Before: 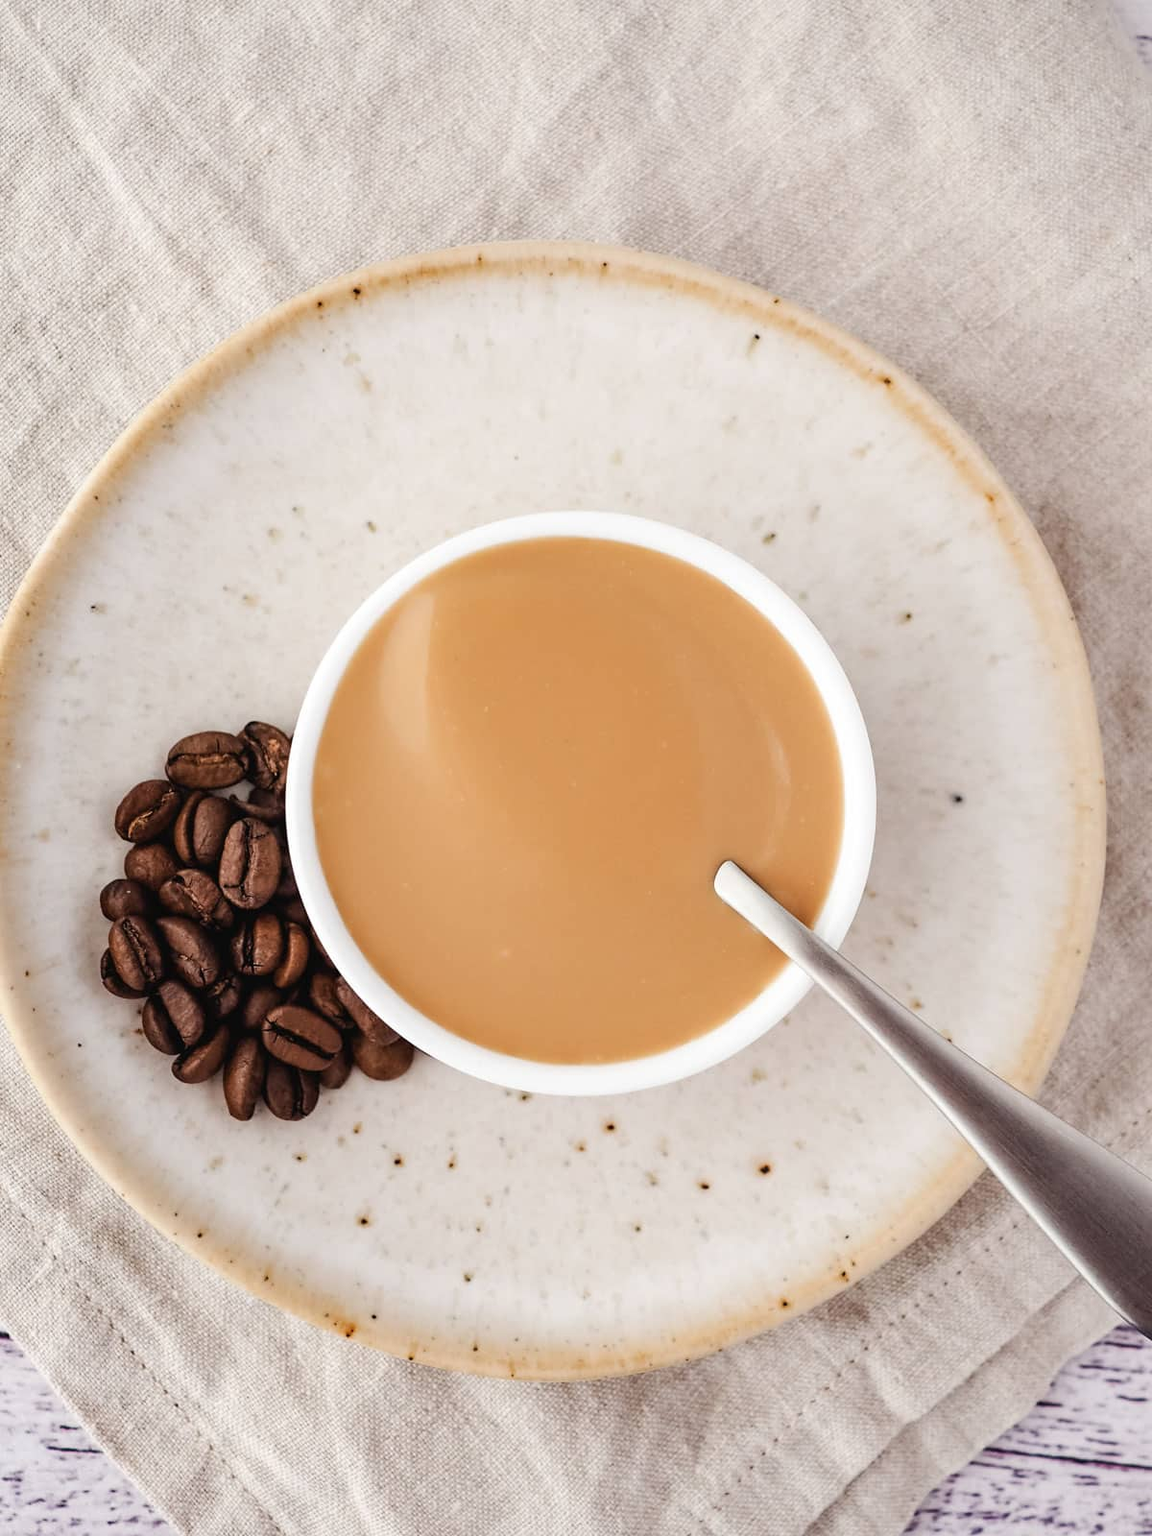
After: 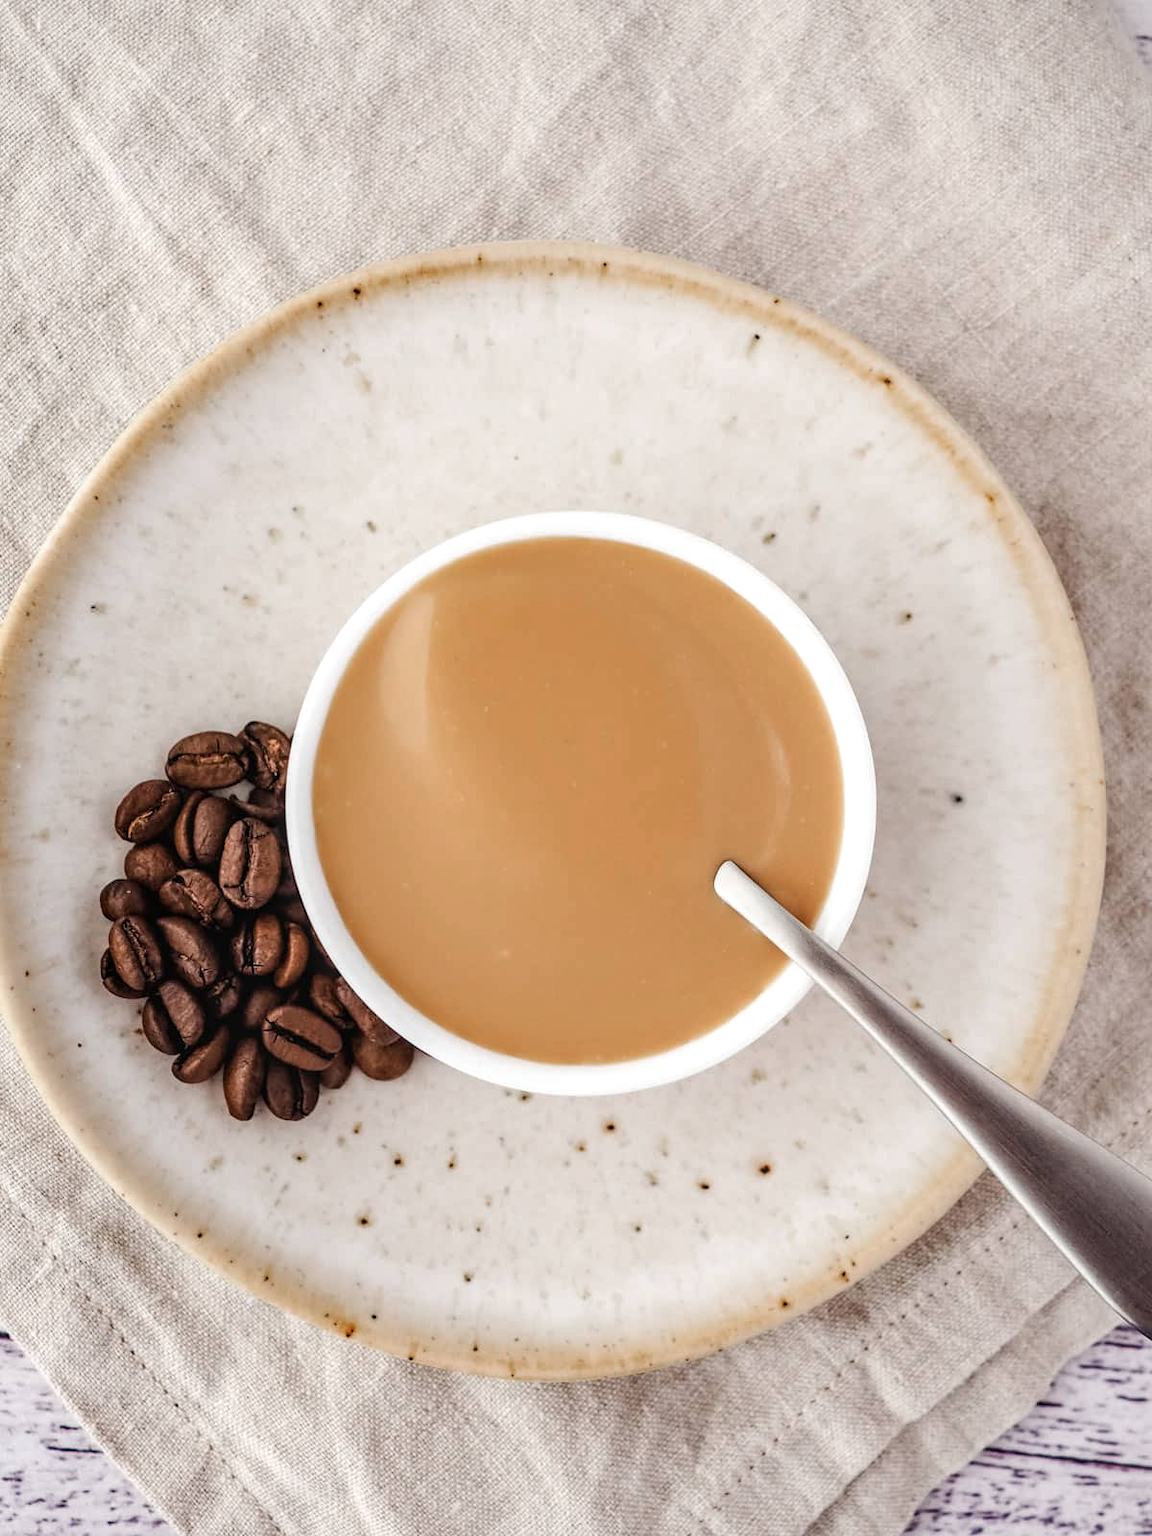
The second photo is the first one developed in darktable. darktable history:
local contrast: on, module defaults
color zones: curves: ch0 [(0, 0.5) (0.143, 0.5) (0.286, 0.456) (0.429, 0.5) (0.571, 0.5) (0.714, 0.5) (0.857, 0.5) (1, 0.5)]; ch1 [(0, 0.5) (0.143, 0.5) (0.286, 0.422) (0.429, 0.5) (0.571, 0.5) (0.714, 0.5) (0.857, 0.5) (1, 0.5)]
